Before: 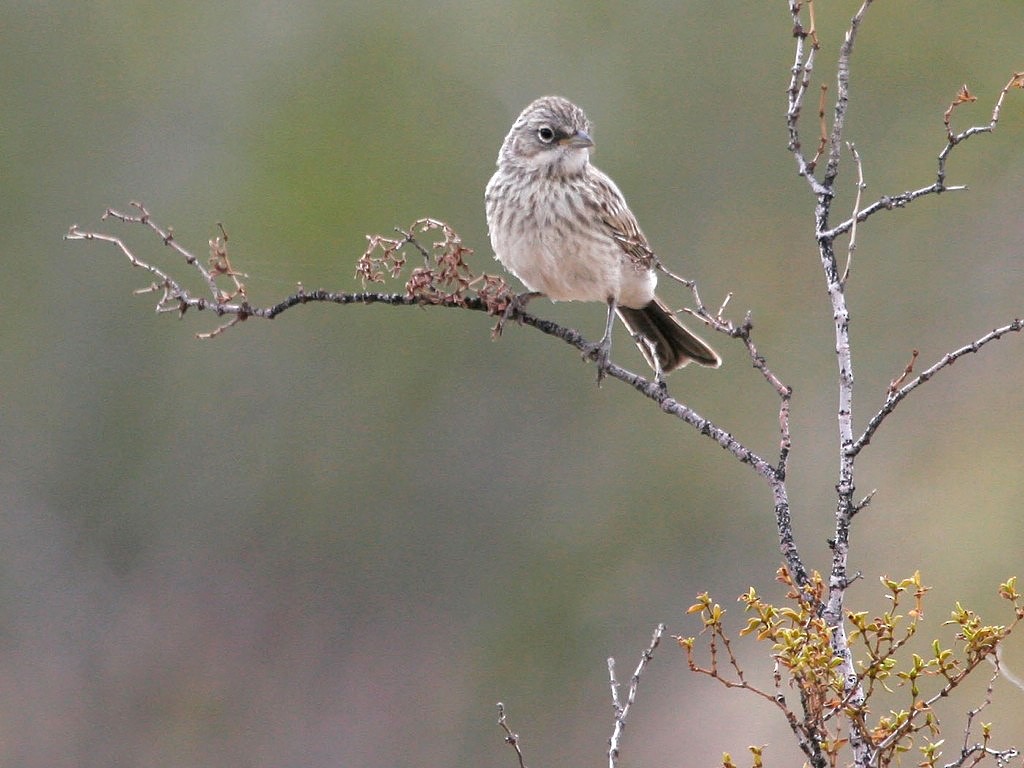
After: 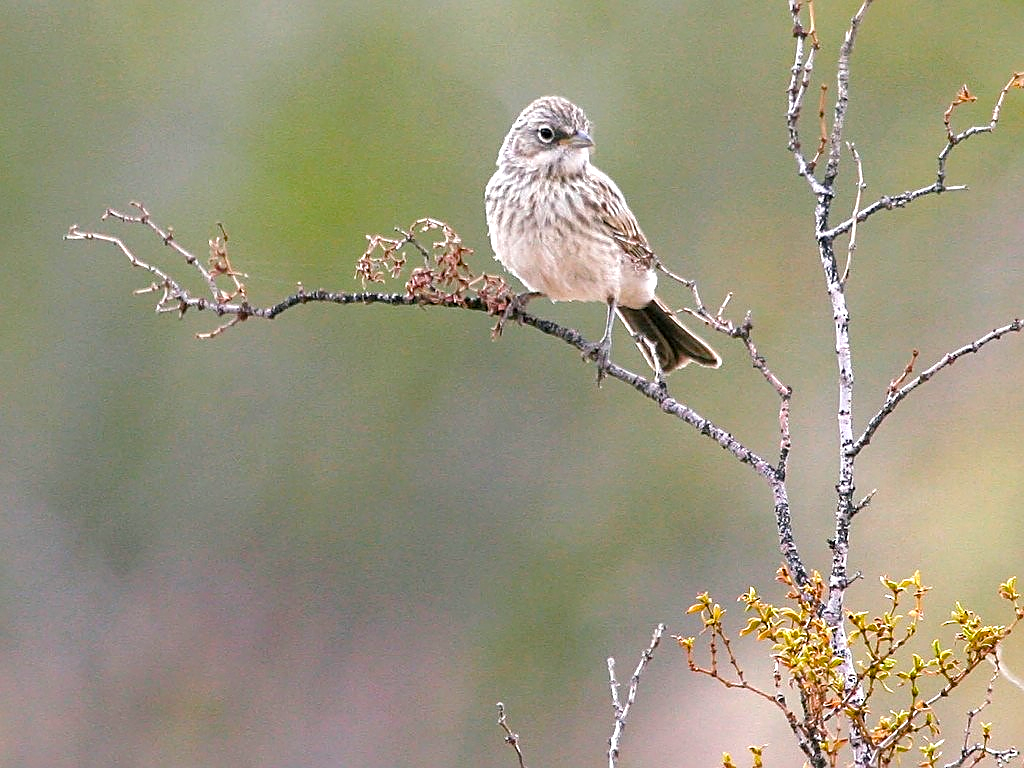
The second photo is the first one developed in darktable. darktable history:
tone equalizer: -8 EV -0.405 EV, -7 EV -0.376 EV, -6 EV -0.341 EV, -5 EV -0.242 EV, -3 EV 0.197 EV, -2 EV 0.322 EV, -1 EV 0.378 EV, +0 EV 0.4 EV
sharpen: on, module defaults
exposure: exposure 0.154 EV, compensate exposure bias true, compensate highlight preservation false
color balance rgb: shadows lift › chroma 2.03%, shadows lift › hue 137.96°, perceptual saturation grading › global saturation 20%, perceptual saturation grading › highlights -14.066%, perceptual saturation grading › shadows 49.712%, global vibrance 20%
